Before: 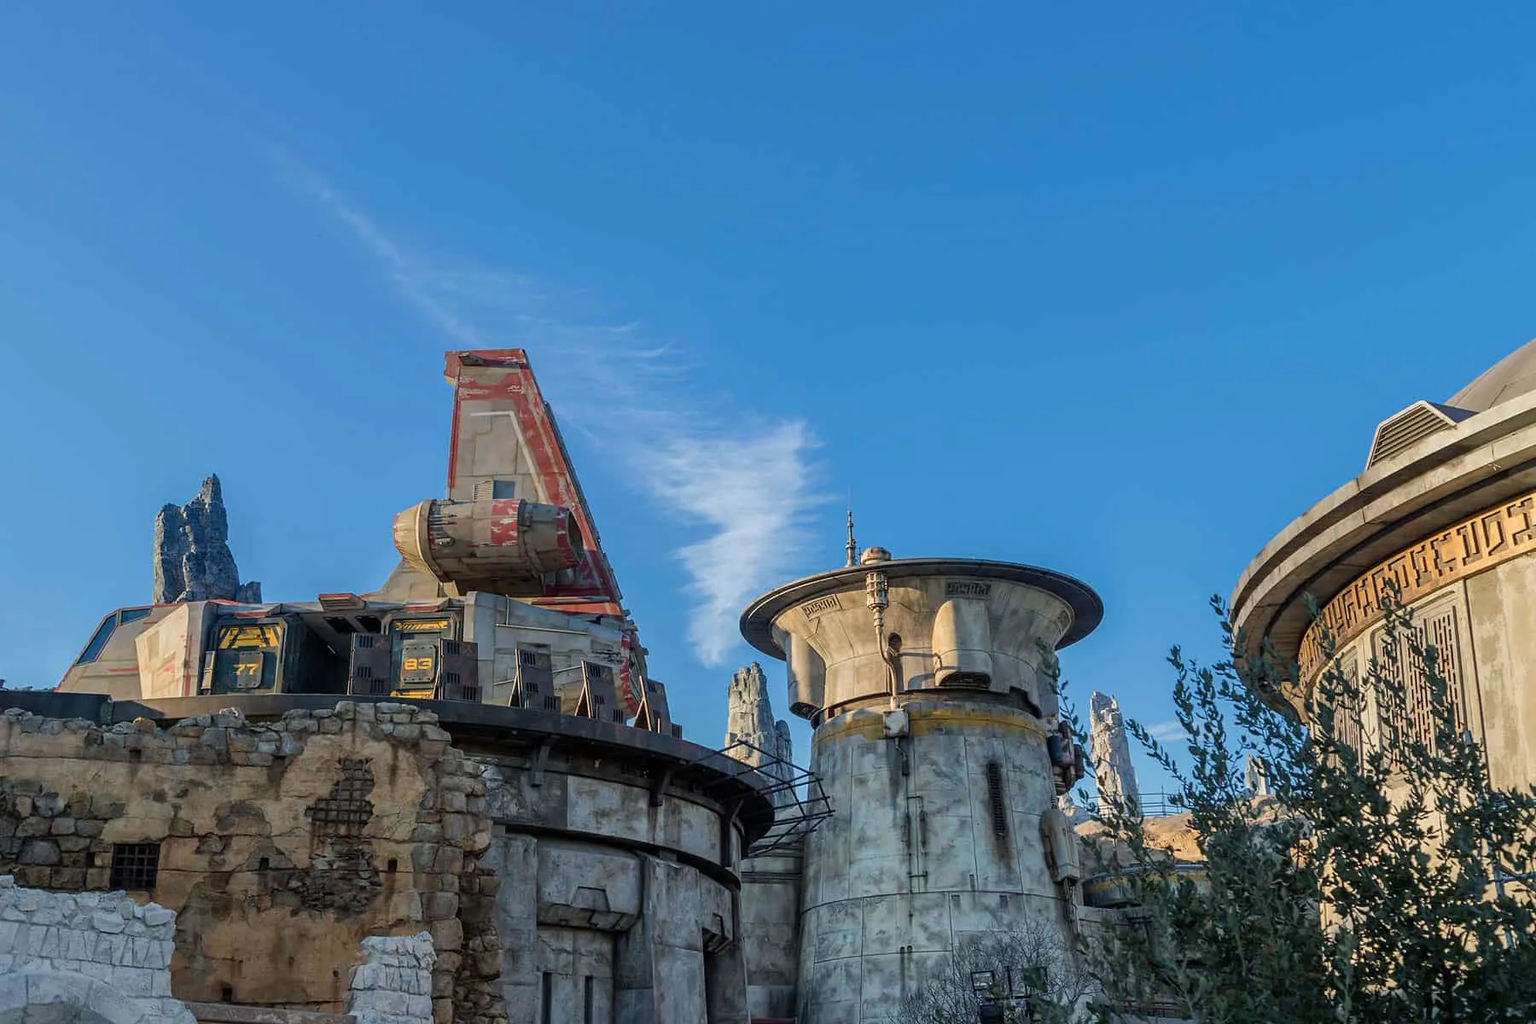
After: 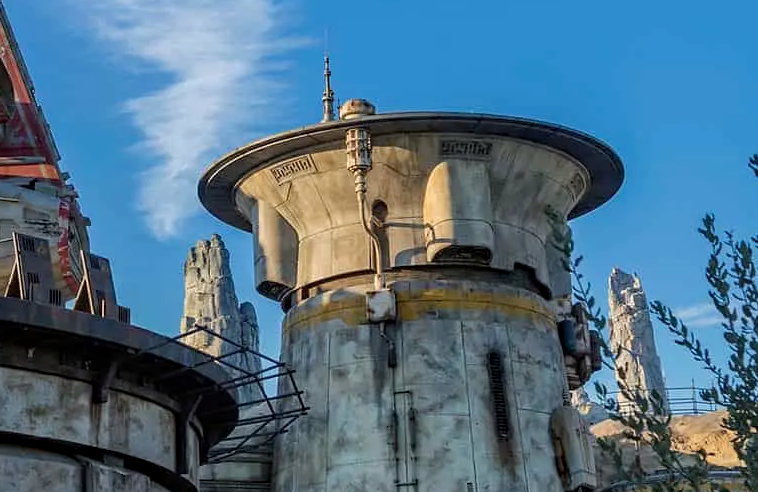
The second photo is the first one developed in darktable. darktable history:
haze removal: compatibility mode true, adaptive false
crop: left 37.221%, top 45.169%, right 20.63%, bottom 13.777%
